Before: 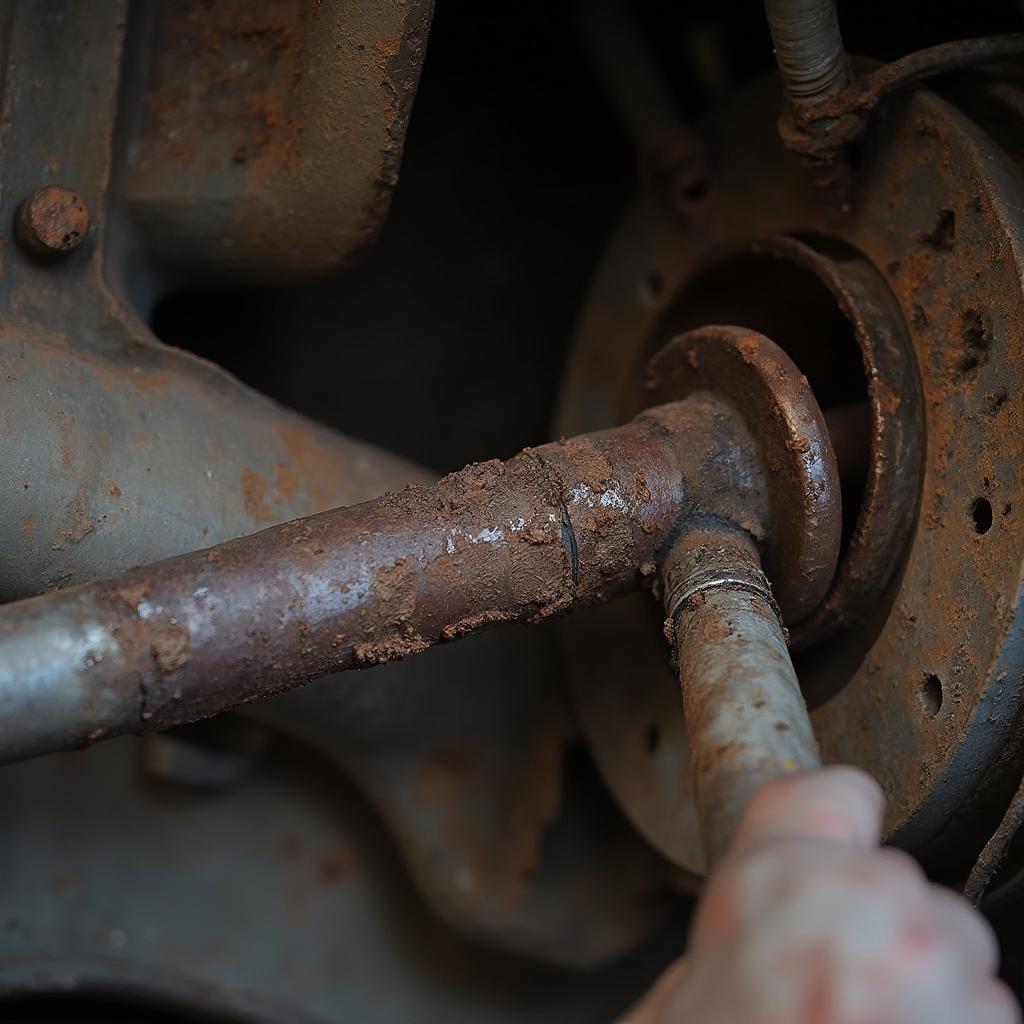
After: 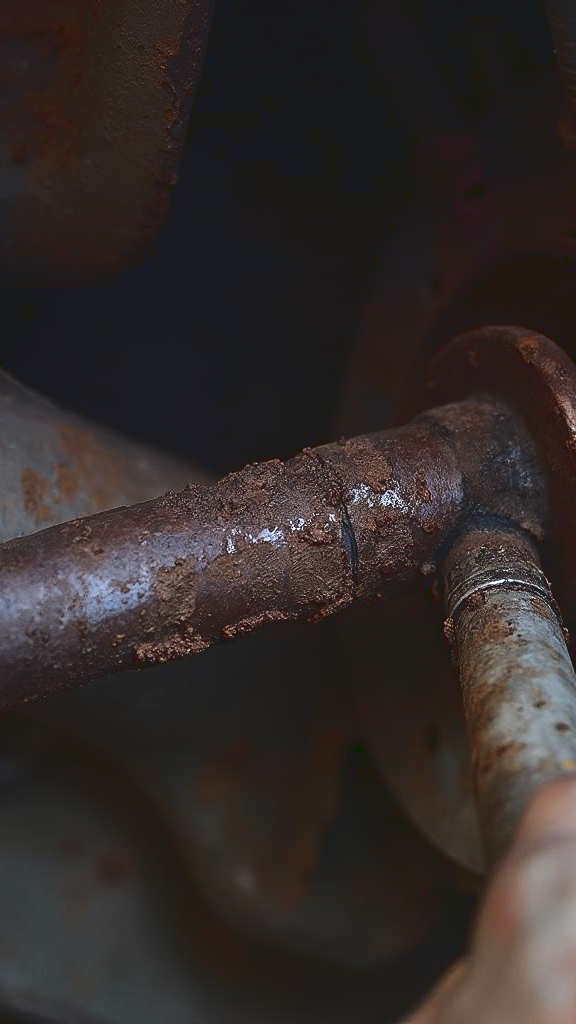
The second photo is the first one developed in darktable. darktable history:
levels: levels [0, 0.43, 0.859]
crop: left 21.496%, right 22.254%
graduated density: hue 238.83°, saturation 50%
tone curve: curves: ch0 [(0, 0.072) (0.249, 0.176) (0.518, 0.489) (0.832, 0.854) (1, 0.948)], color space Lab, linked channels, preserve colors none
